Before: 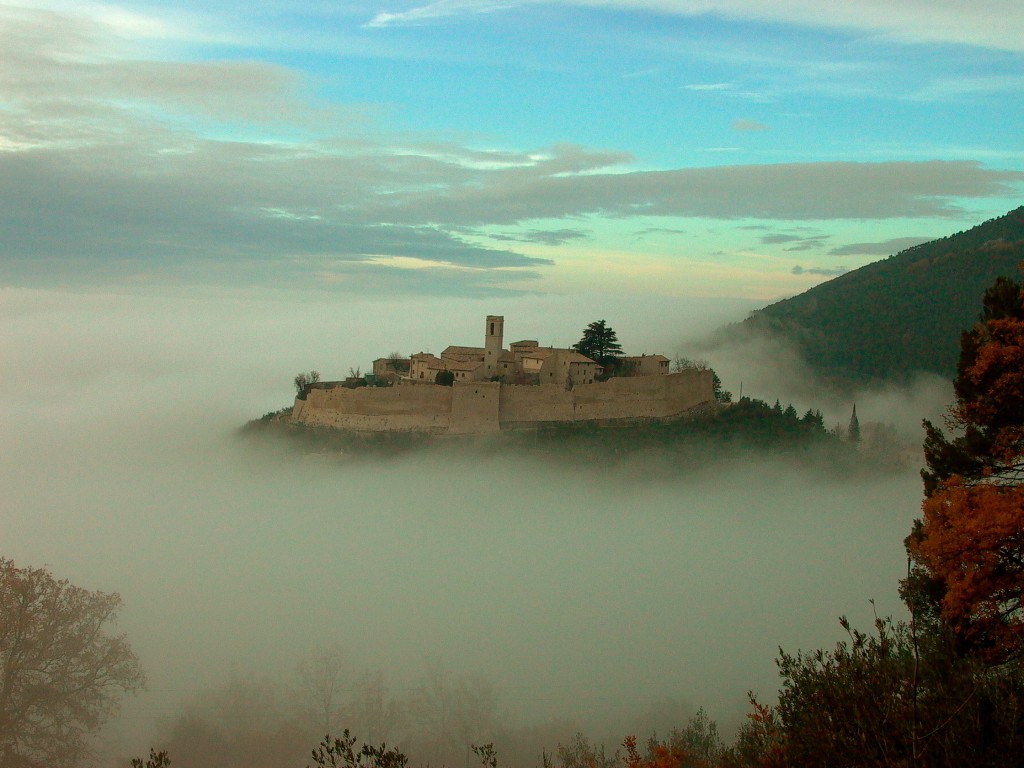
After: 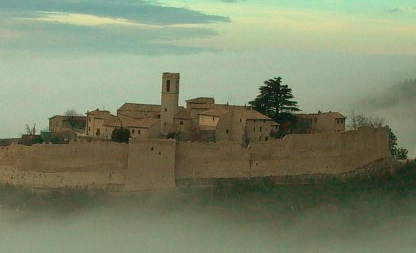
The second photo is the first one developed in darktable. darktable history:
crop: left 31.643%, top 31.751%, right 27.728%, bottom 35.275%
